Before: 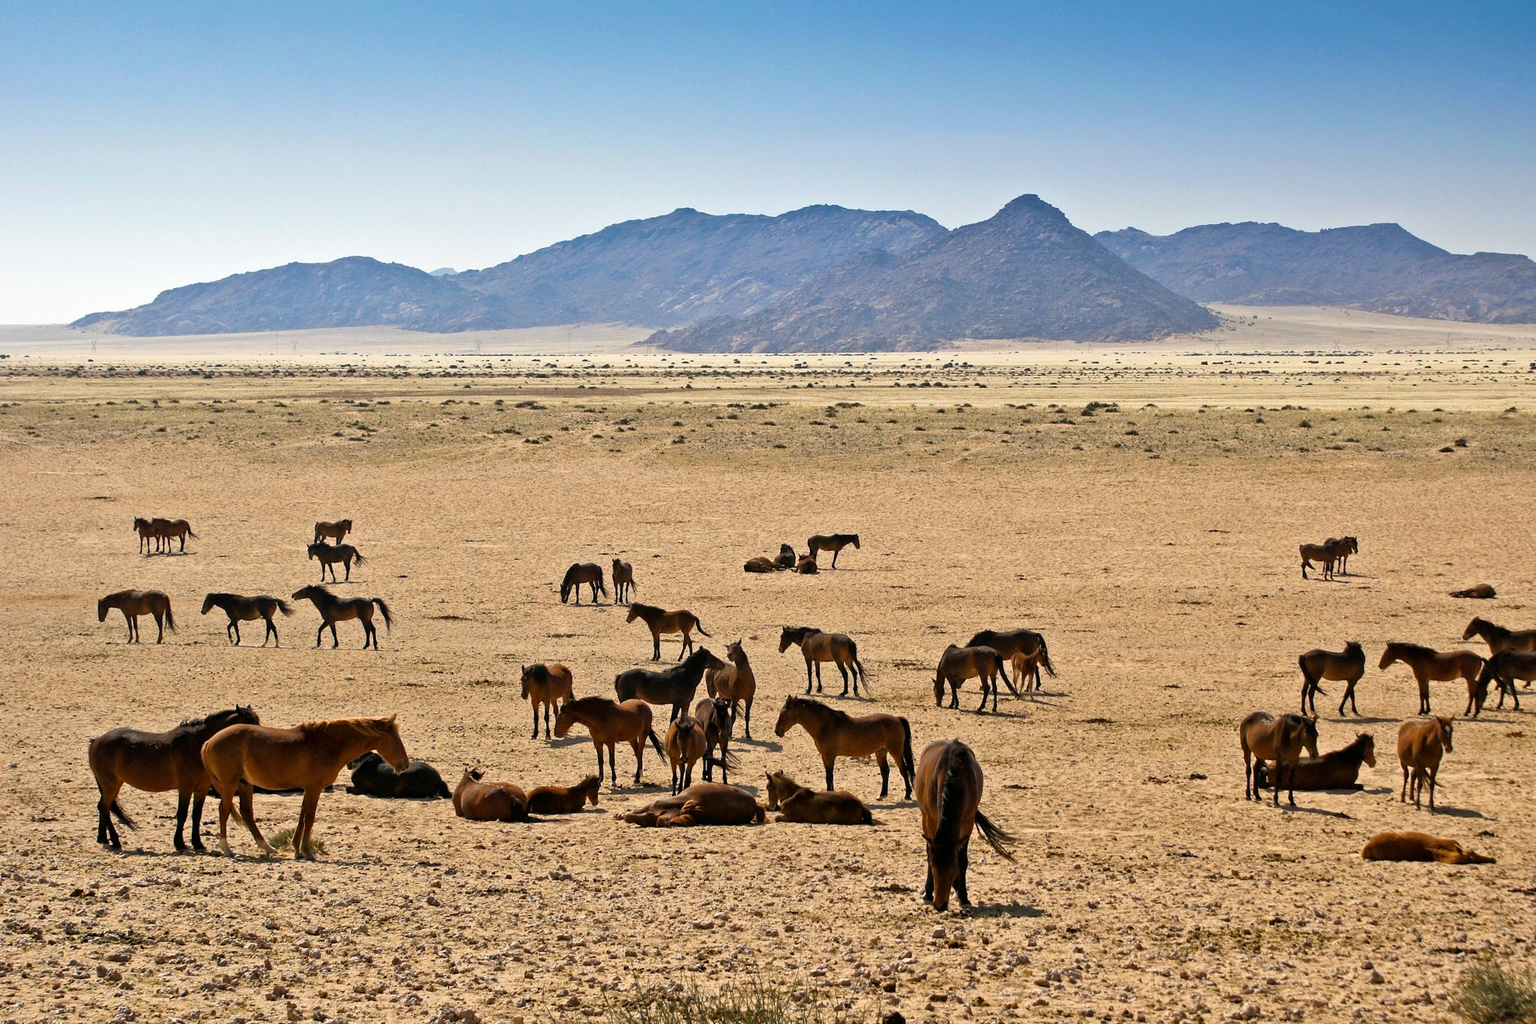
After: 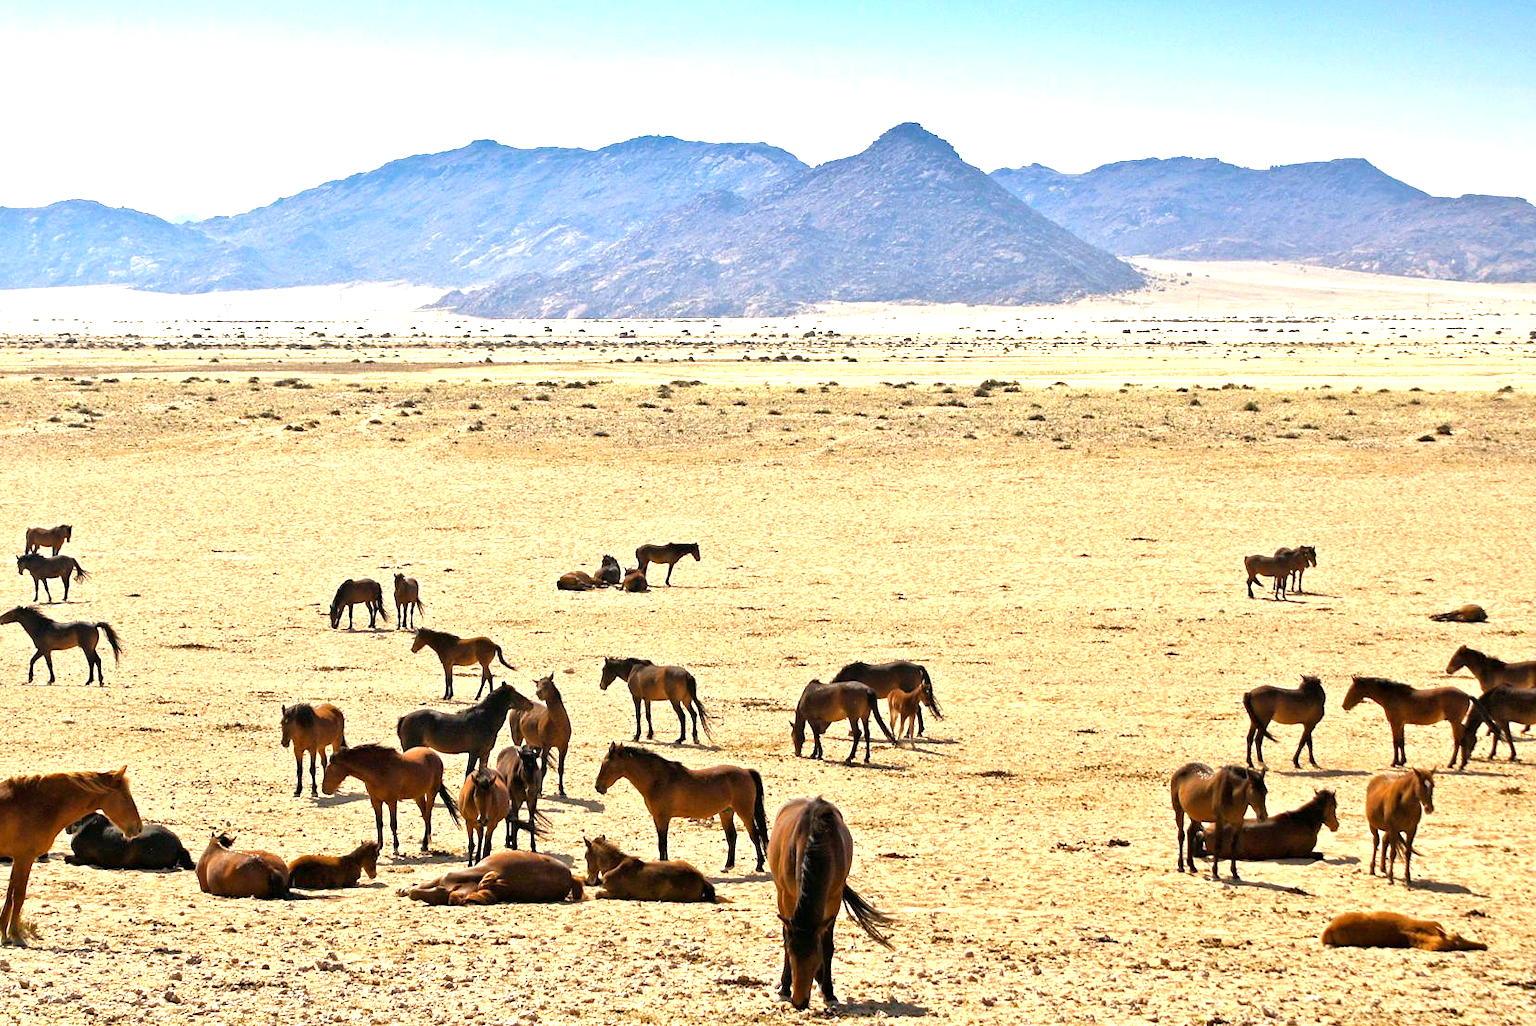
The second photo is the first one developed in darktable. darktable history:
exposure: black level correction 0, exposure 1.199 EV, compensate exposure bias true, compensate highlight preservation false
haze removal: strength 0.099, adaptive false
crop: left 19.161%, top 9.368%, right 0%, bottom 9.591%
